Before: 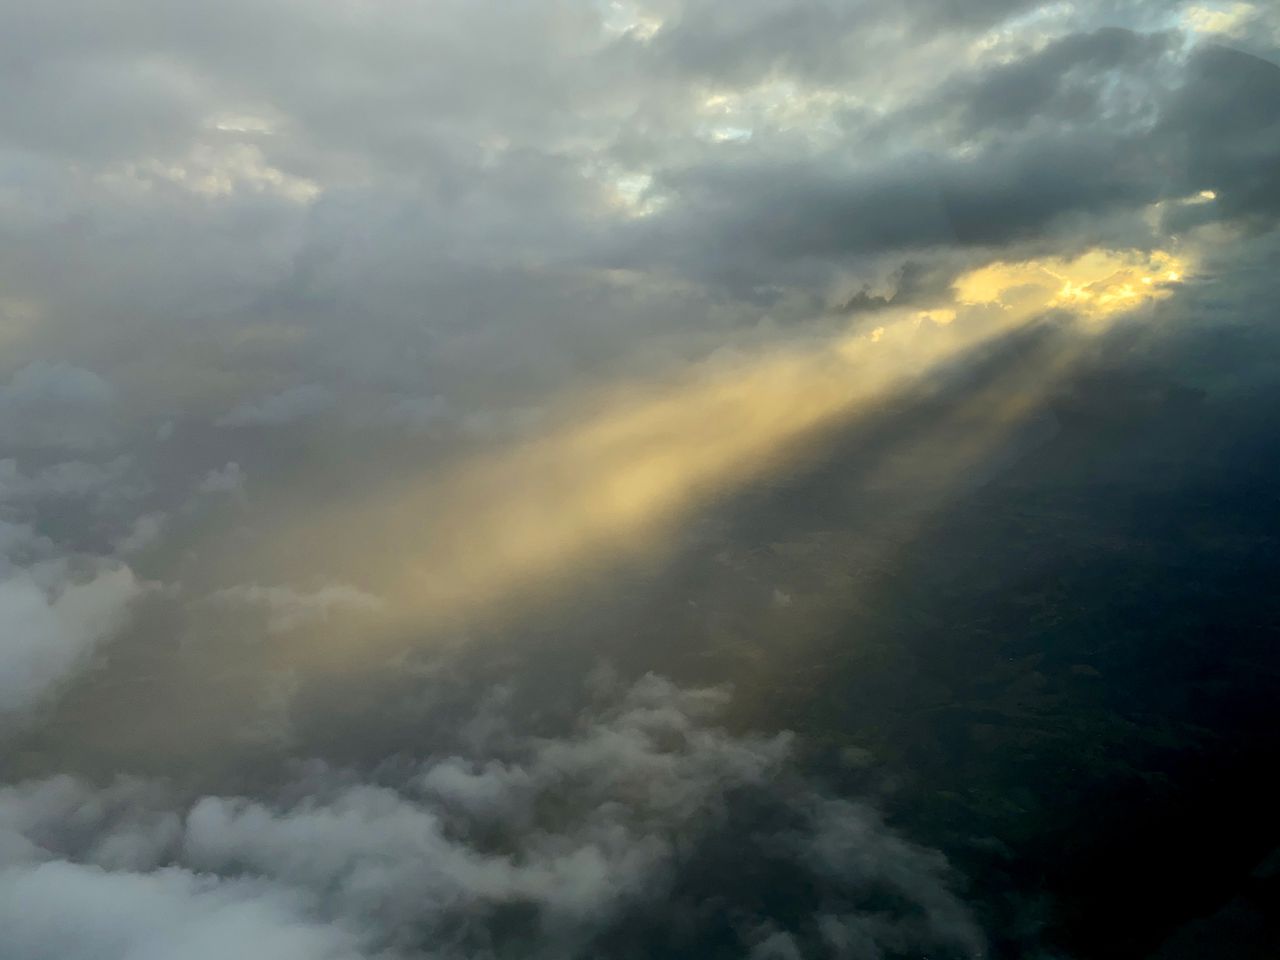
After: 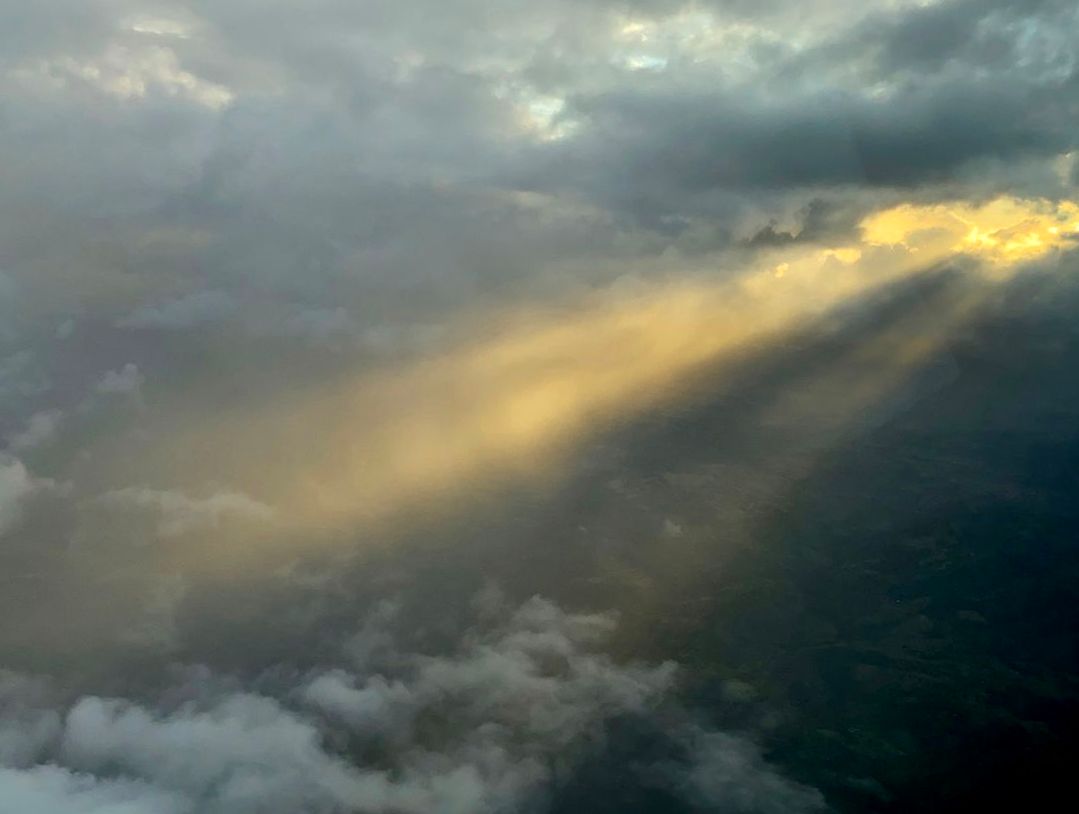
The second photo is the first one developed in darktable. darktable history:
crop and rotate: angle -3°, left 5.19%, top 5.165%, right 4.744%, bottom 4.202%
local contrast: mode bilateral grid, contrast 19, coarseness 51, detail 119%, midtone range 0.2
